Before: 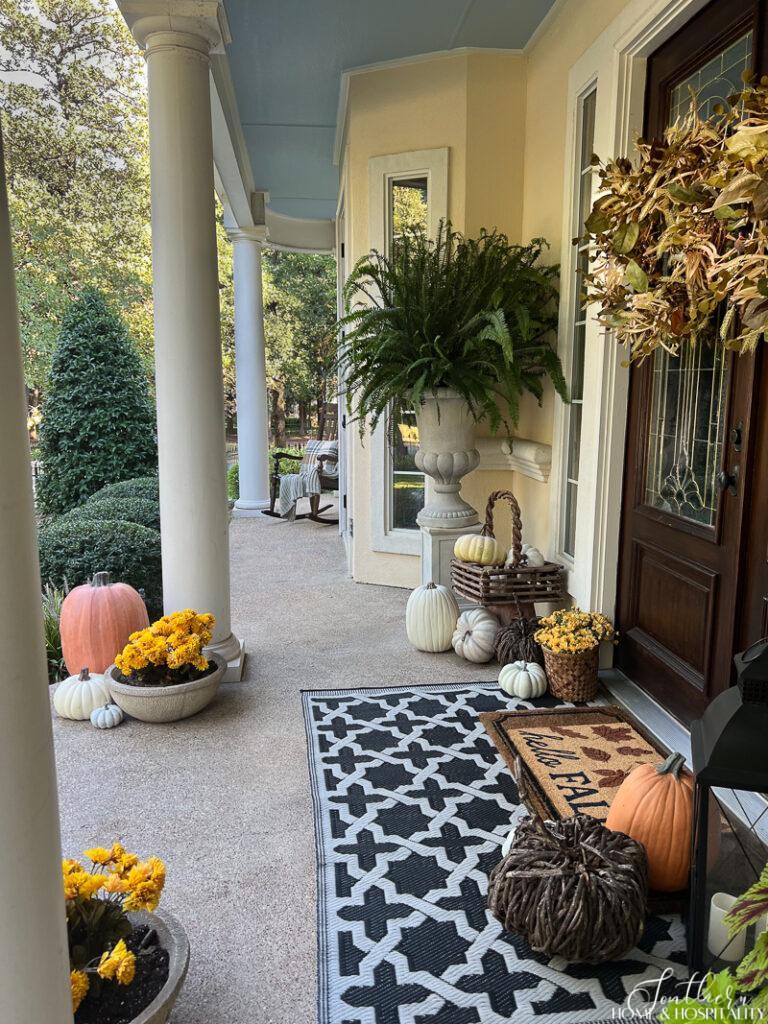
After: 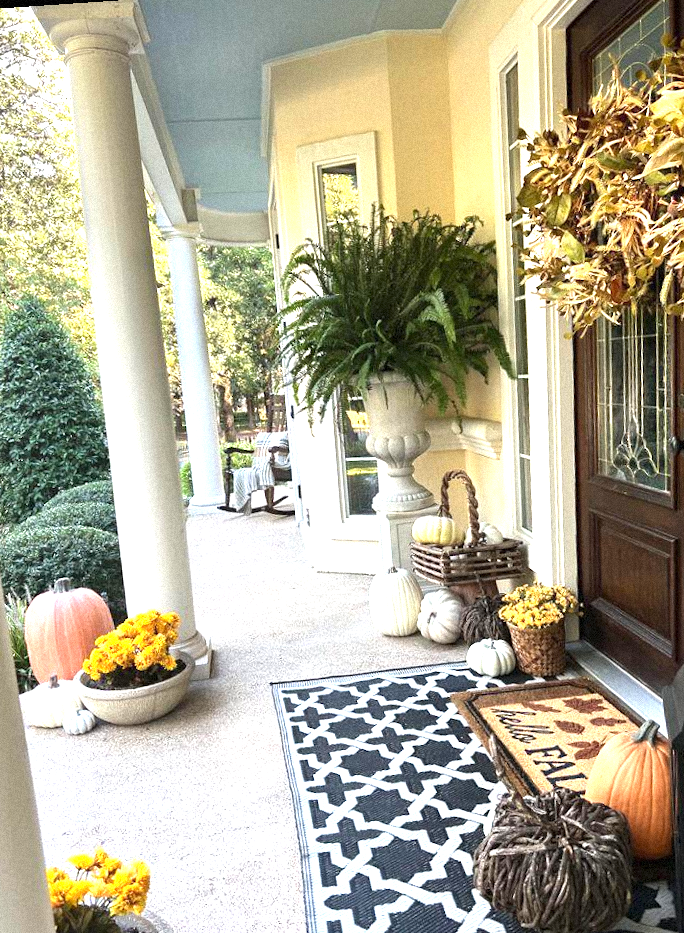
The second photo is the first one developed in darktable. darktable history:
crop: left 9.929%, top 3.475%, right 9.188%, bottom 9.529%
rotate and perspective: rotation -4.2°, shear 0.006, automatic cropping off
exposure: black level correction 0, exposure 1.3 EV, compensate exposure bias true, compensate highlight preservation false
grain: mid-tones bias 0%
